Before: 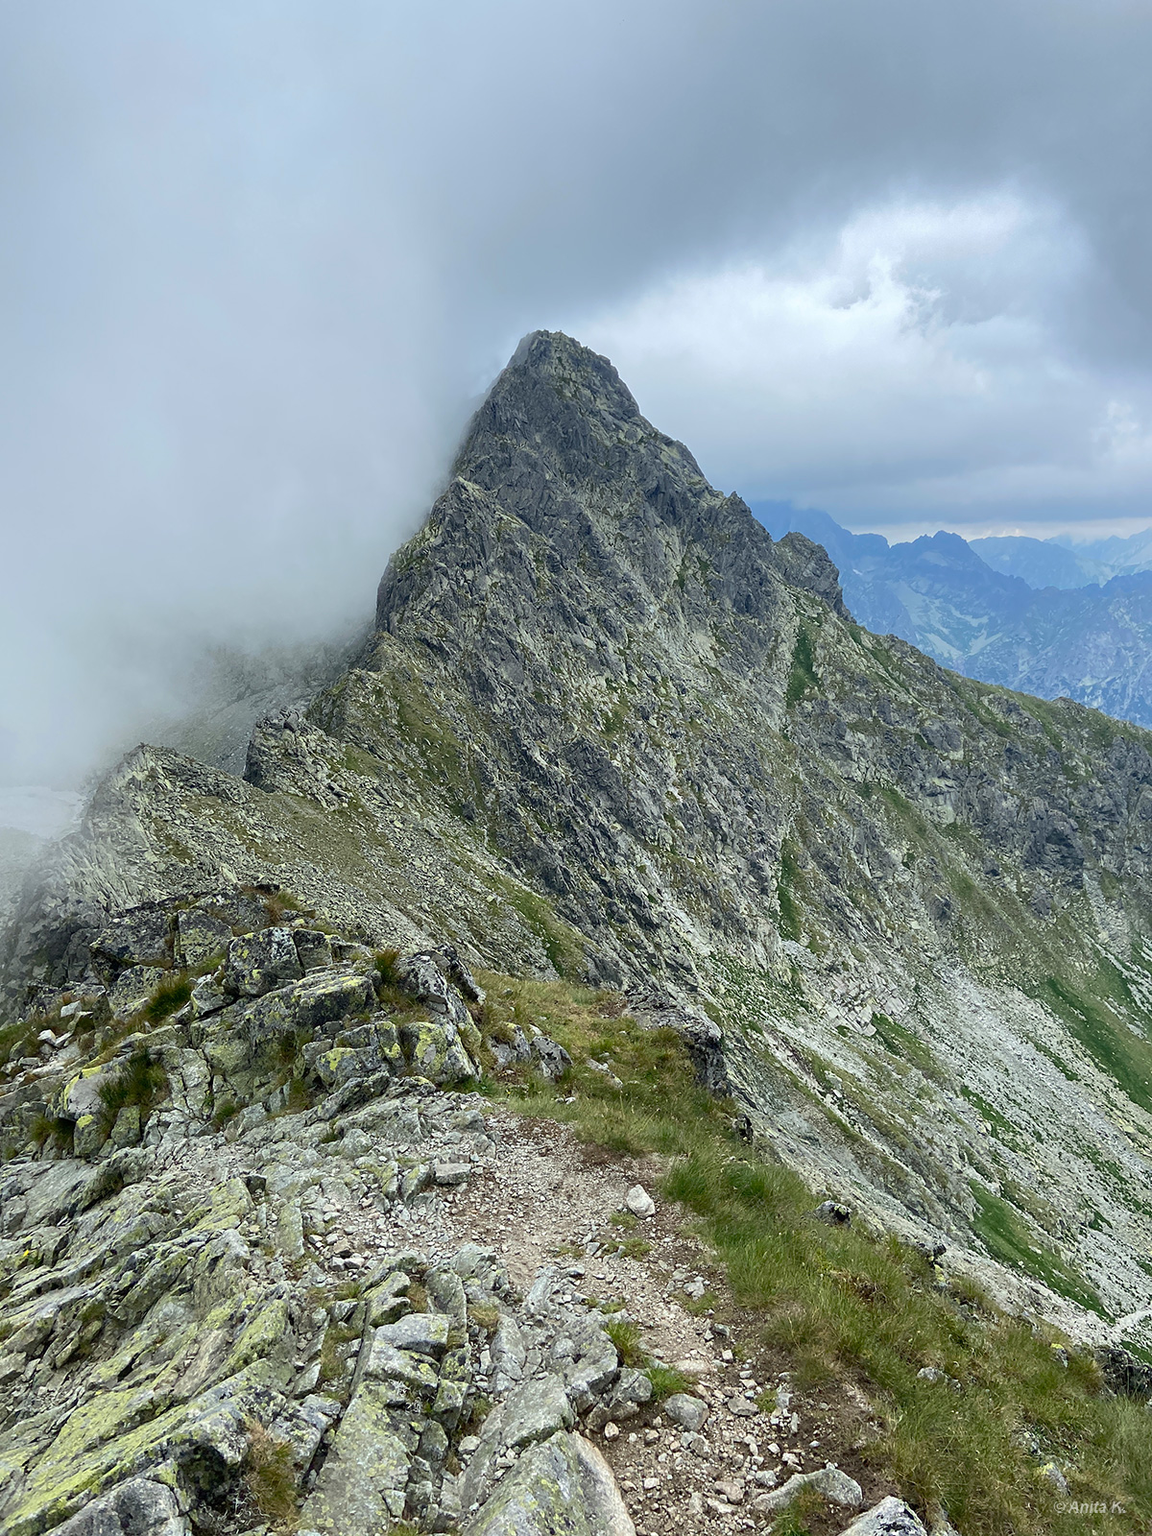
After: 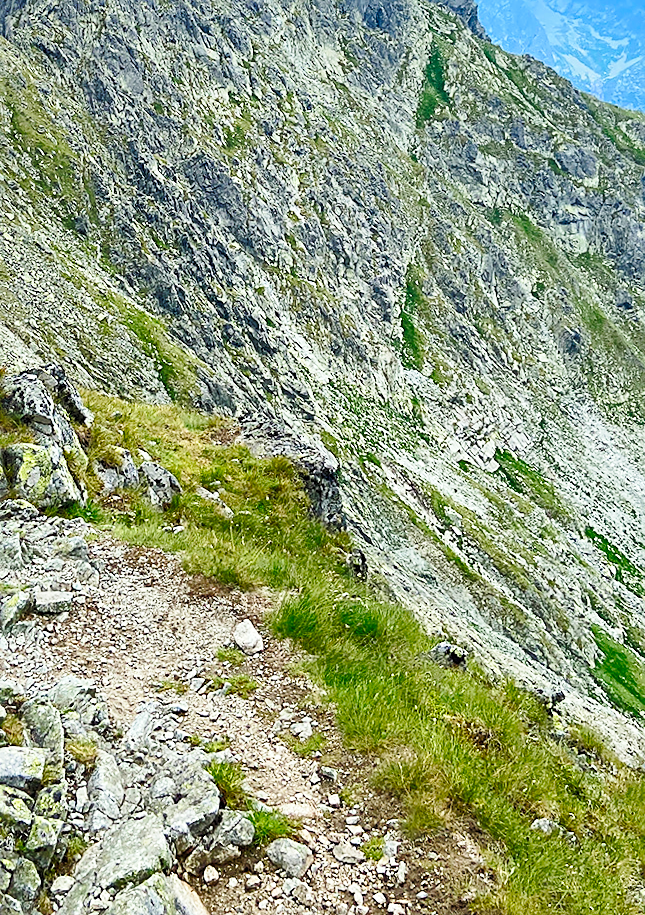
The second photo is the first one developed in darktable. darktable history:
contrast brightness saturation: contrast 0.07, brightness 0.18, saturation 0.4
crop: left 34.479%, top 38.822%, right 13.718%, bottom 5.172%
rotate and perspective: rotation 1.72°, automatic cropping off
color balance rgb: on, module defaults
base curve: curves: ch0 [(0, 0) (0.028, 0.03) (0.121, 0.232) (0.46, 0.748) (0.859, 0.968) (1, 1)], preserve colors none
shadows and highlights: shadows 30.63, highlights -63.22, shadows color adjustment 98%, highlights color adjustment 58.61%, soften with gaussian
sharpen: on, module defaults
